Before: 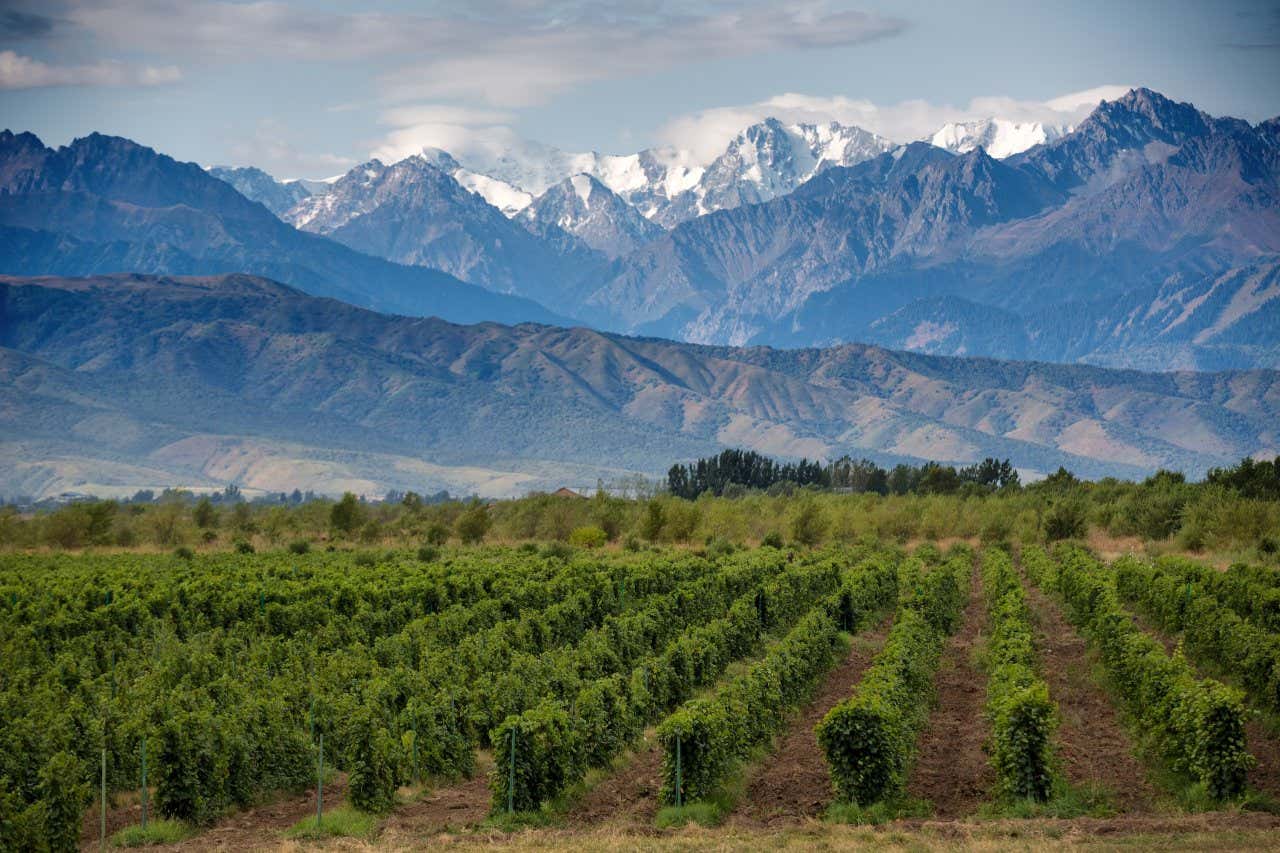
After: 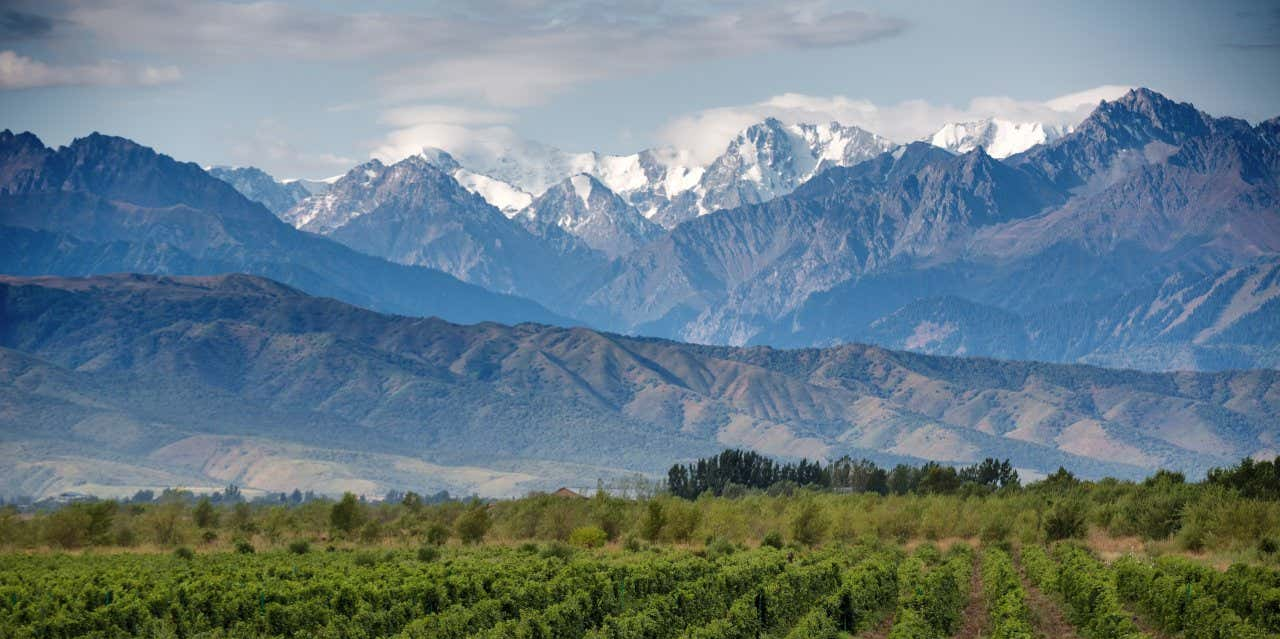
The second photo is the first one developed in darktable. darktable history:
crop: bottom 24.979%
contrast brightness saturation: saturation -0.043
